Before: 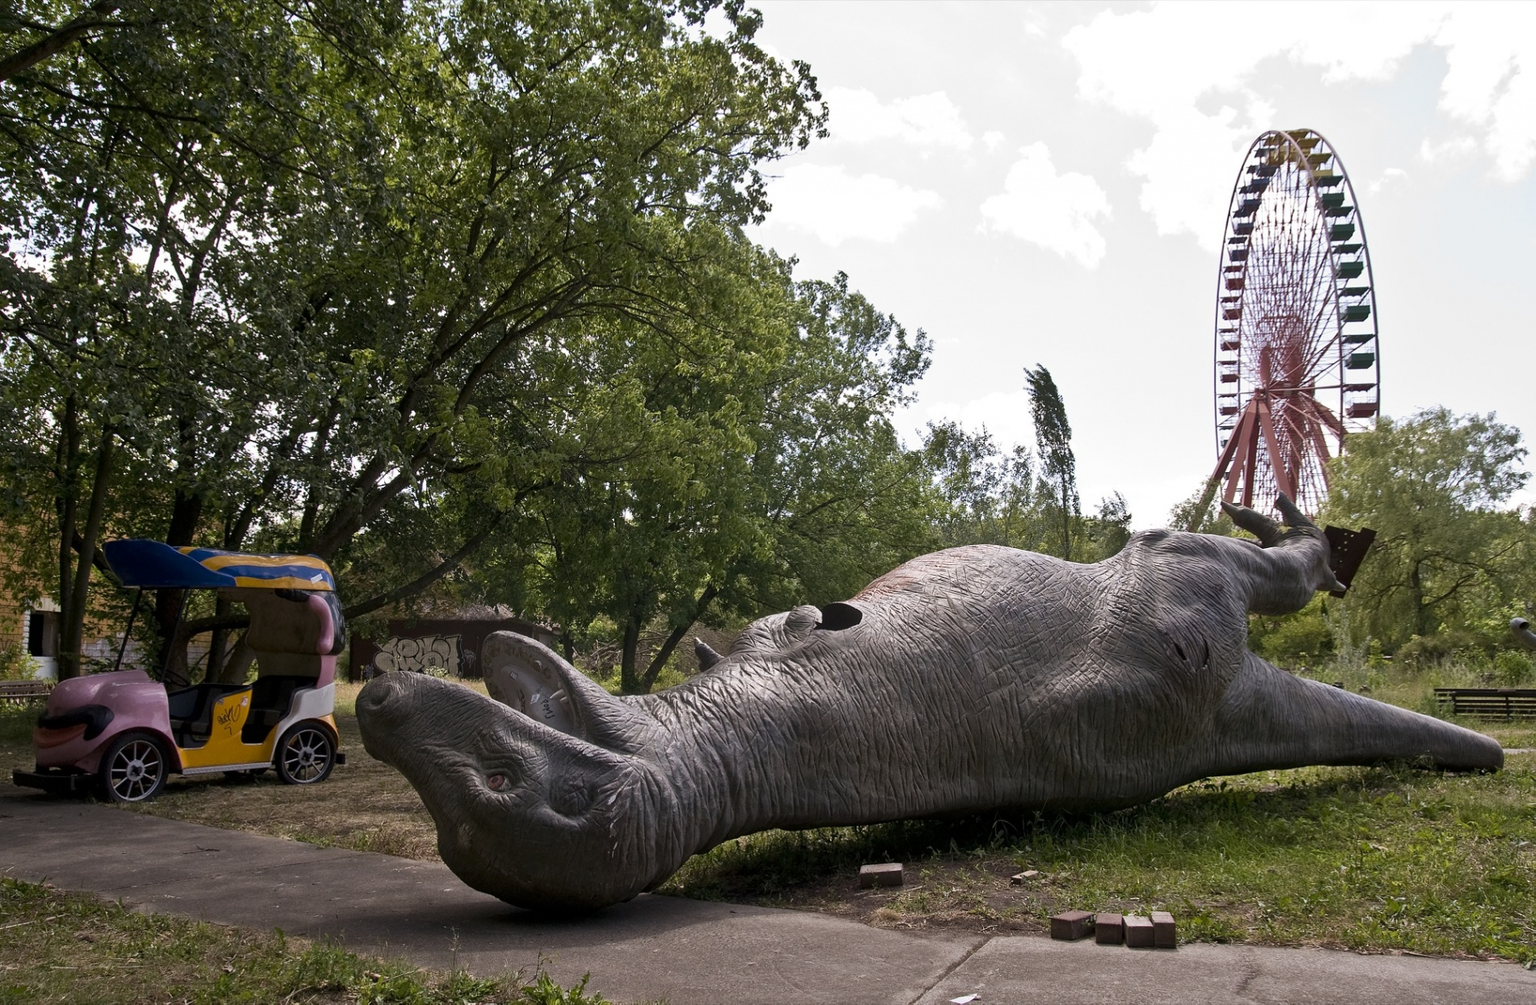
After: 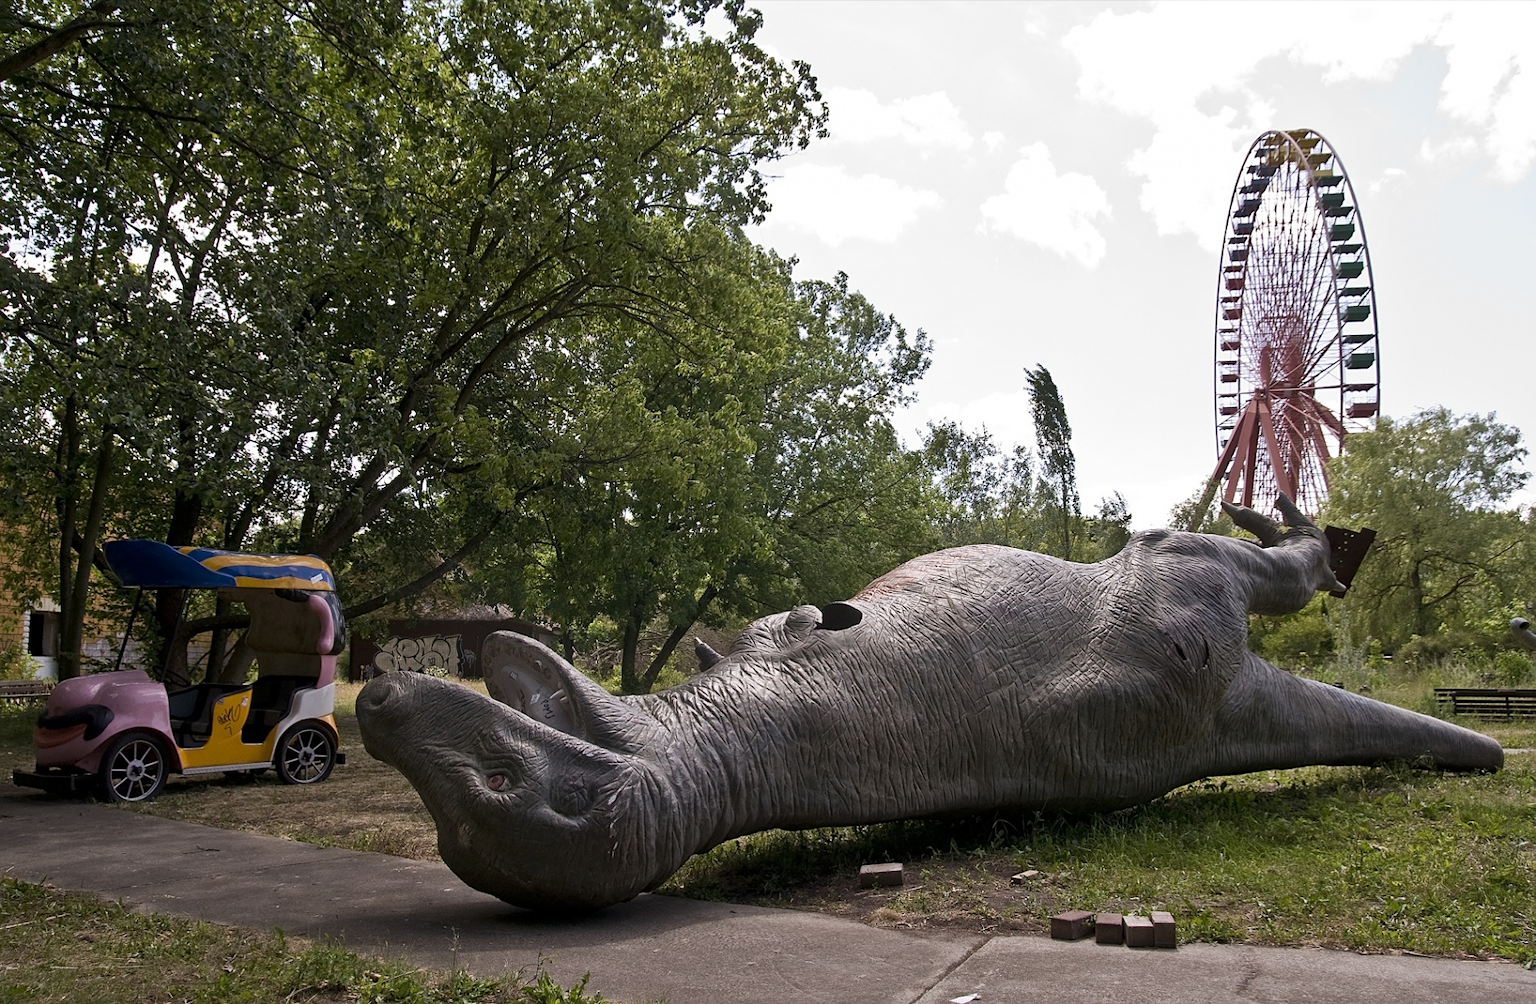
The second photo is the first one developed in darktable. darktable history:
levels: mode automatic, black 0.023%, white 99.97%, levels [0.062, 0.494, 0.925]
sharpen: amount 0.2
rgb levels: preserve colors max RGB
